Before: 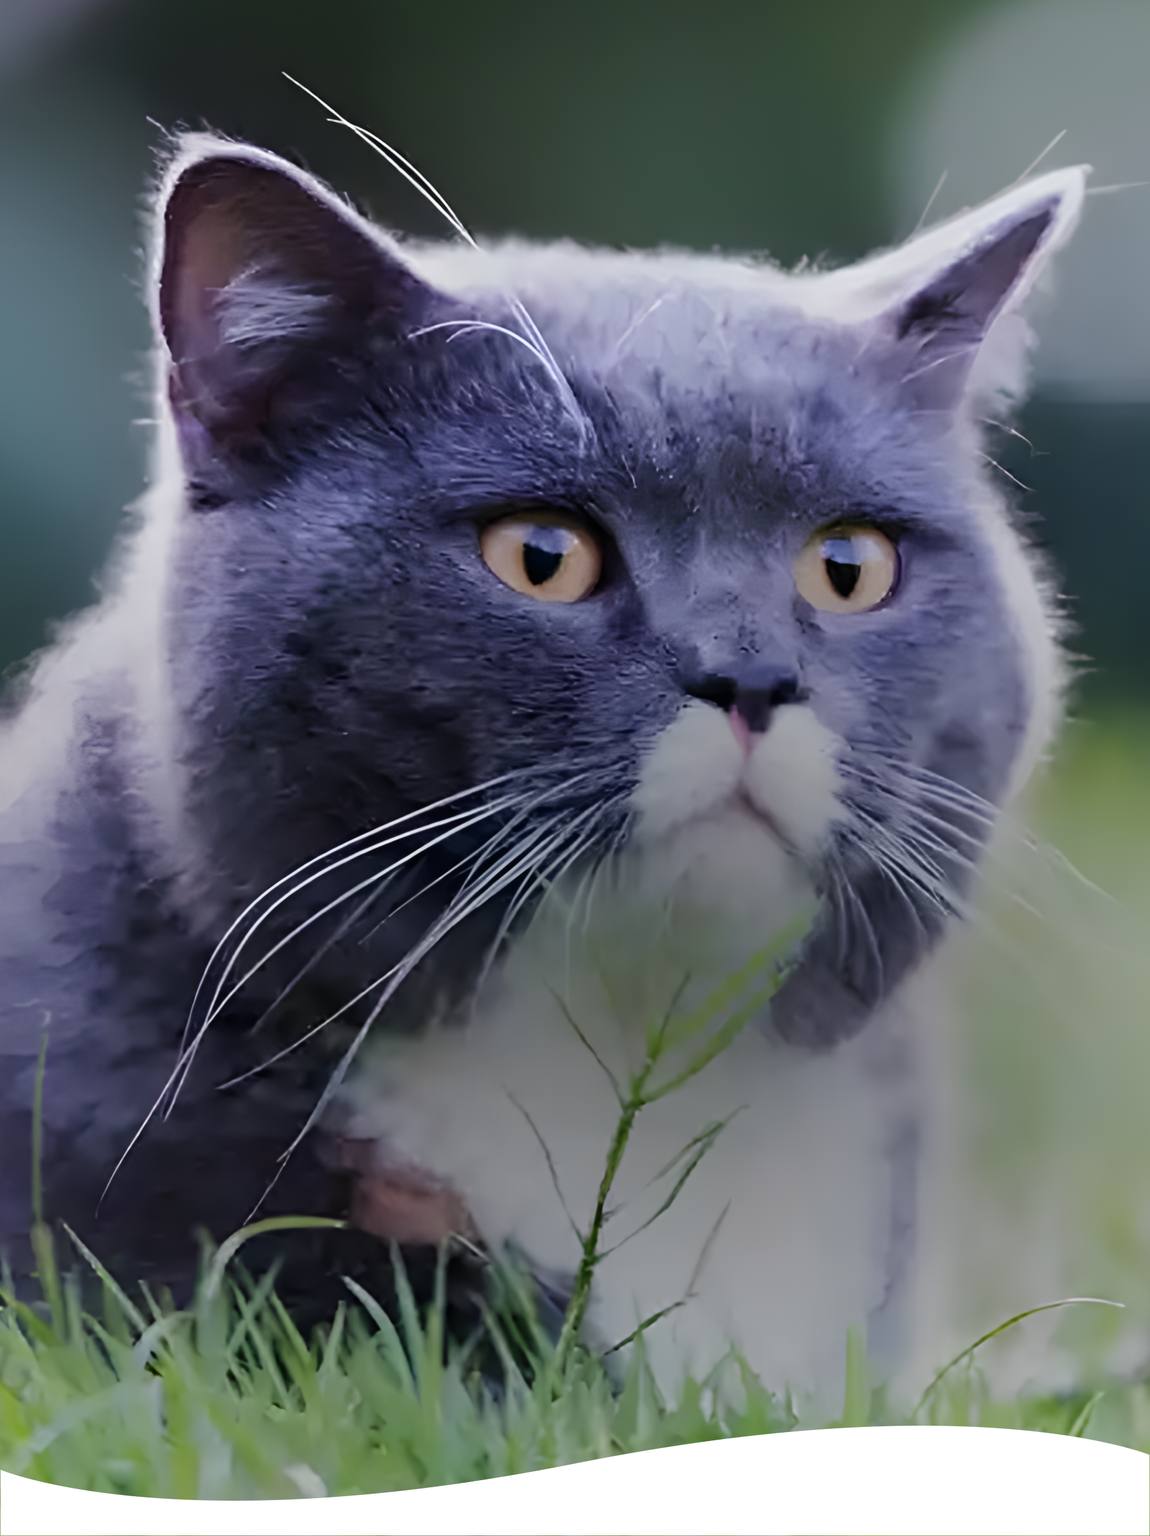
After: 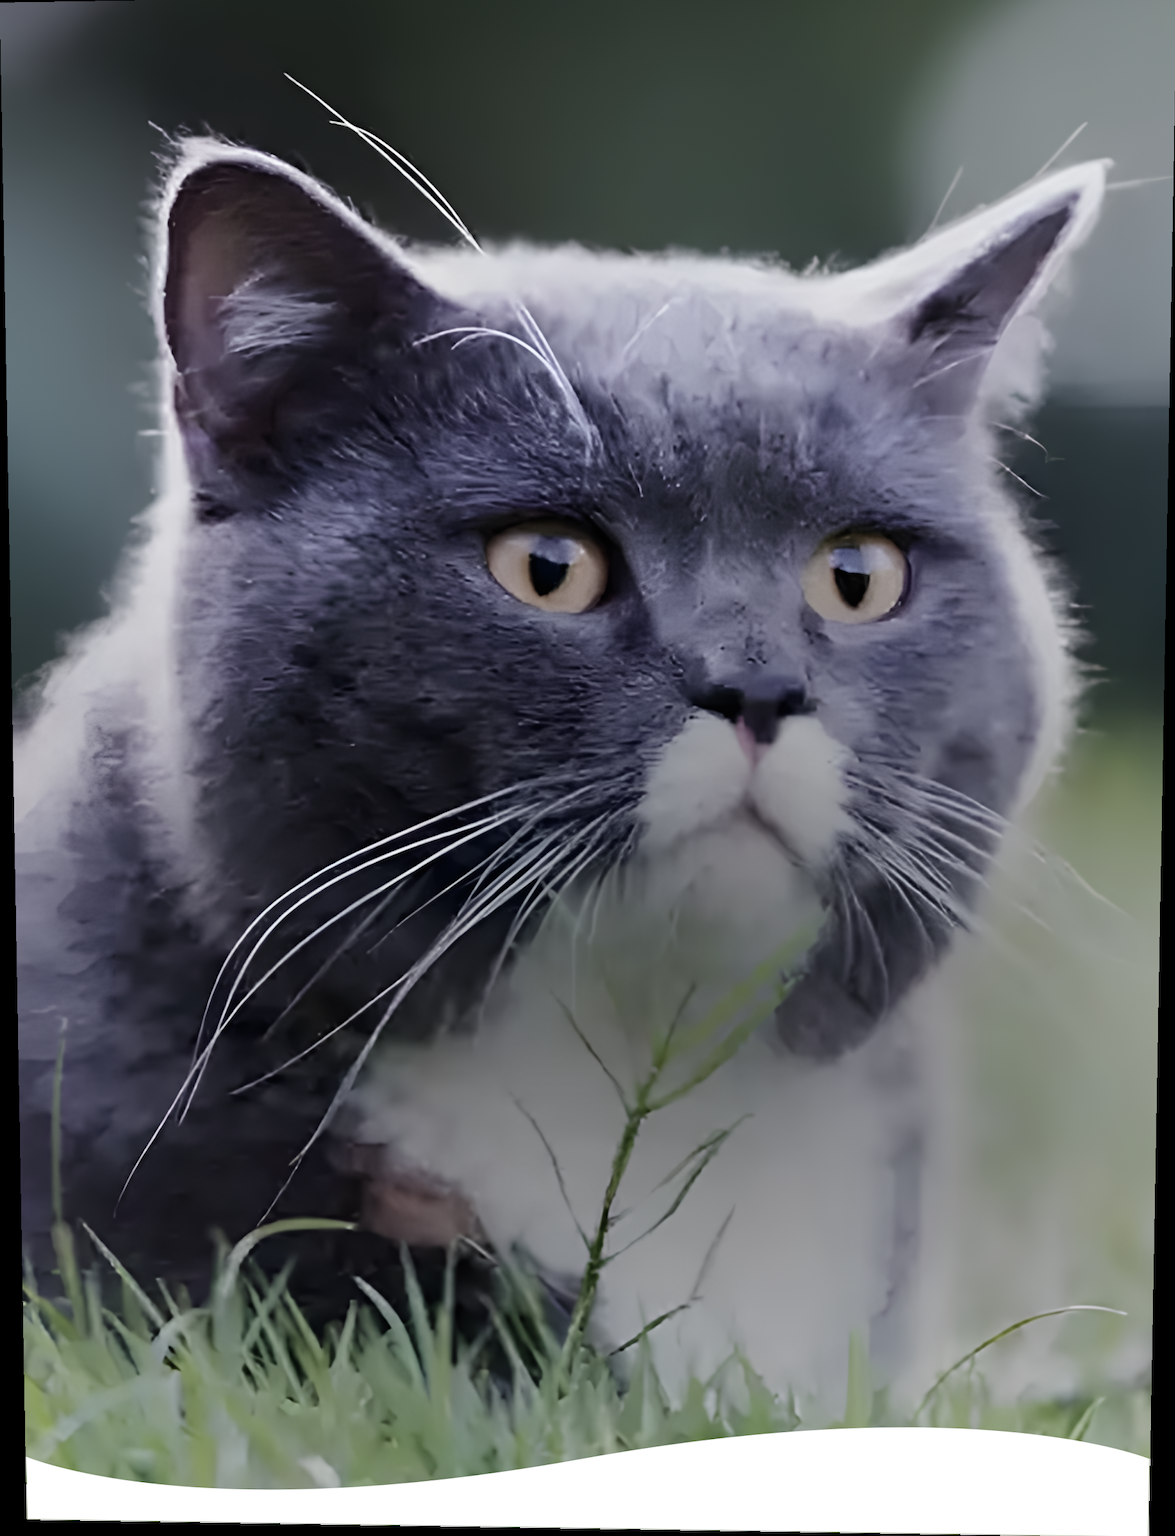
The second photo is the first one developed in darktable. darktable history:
contrast brightness saturation: contrast 0.1, saturation -0.36
rotate and perspective: lens shift (vertical) 0.048, lens shift (horizontal) -0.024, automatic cropping off
crop: top 1.049%, right 0.001%
